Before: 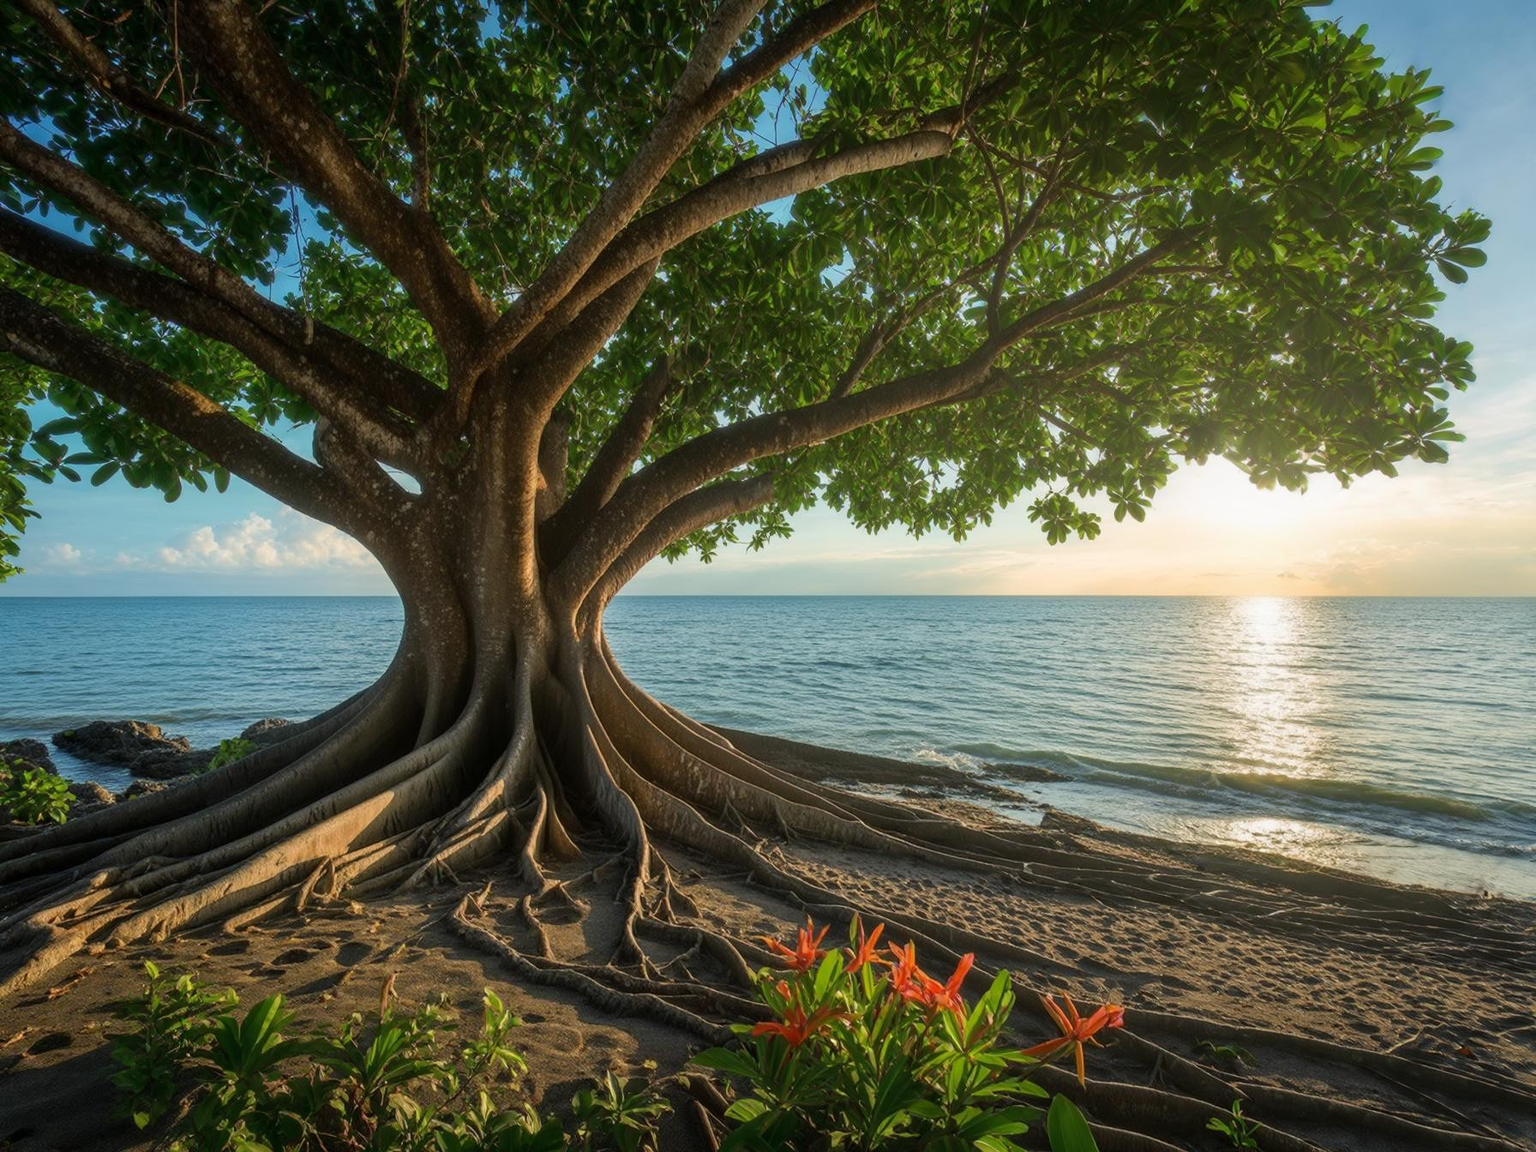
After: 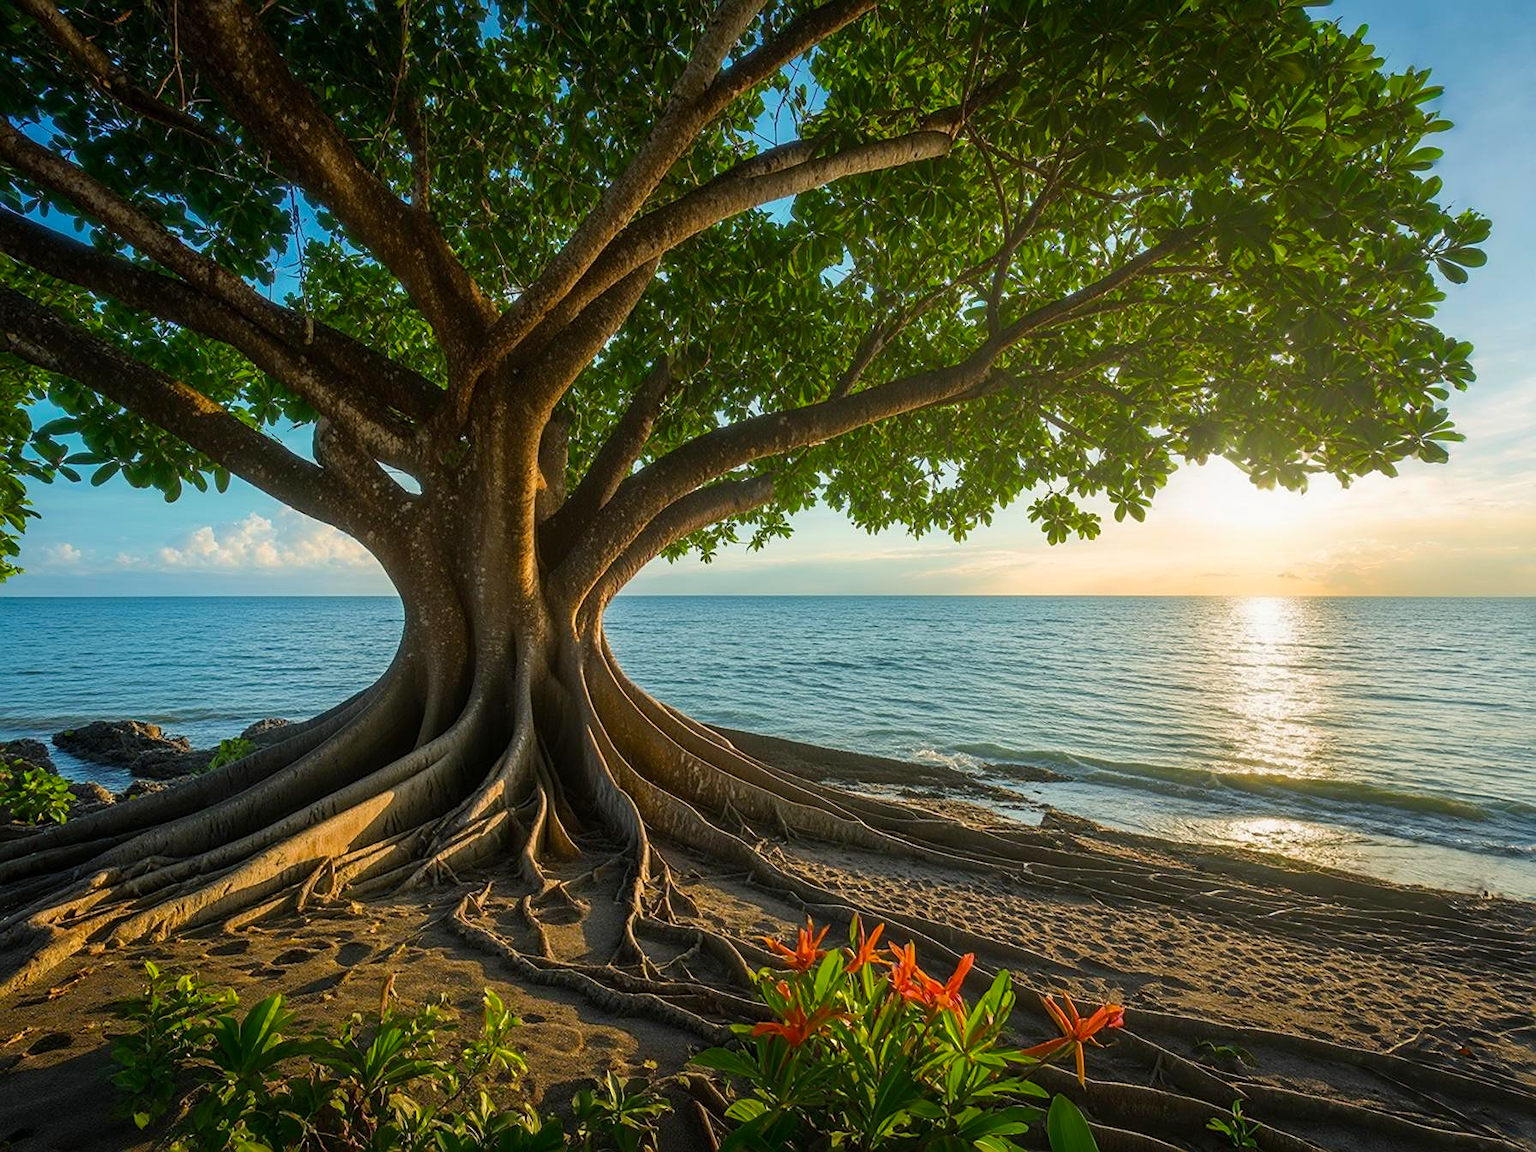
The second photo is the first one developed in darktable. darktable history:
exposure: compensate highlight preservation false
sharpen: on, module defaults
color balance rgb: perceptual saturation grading › global saturation 25%, global vibrance 10%
